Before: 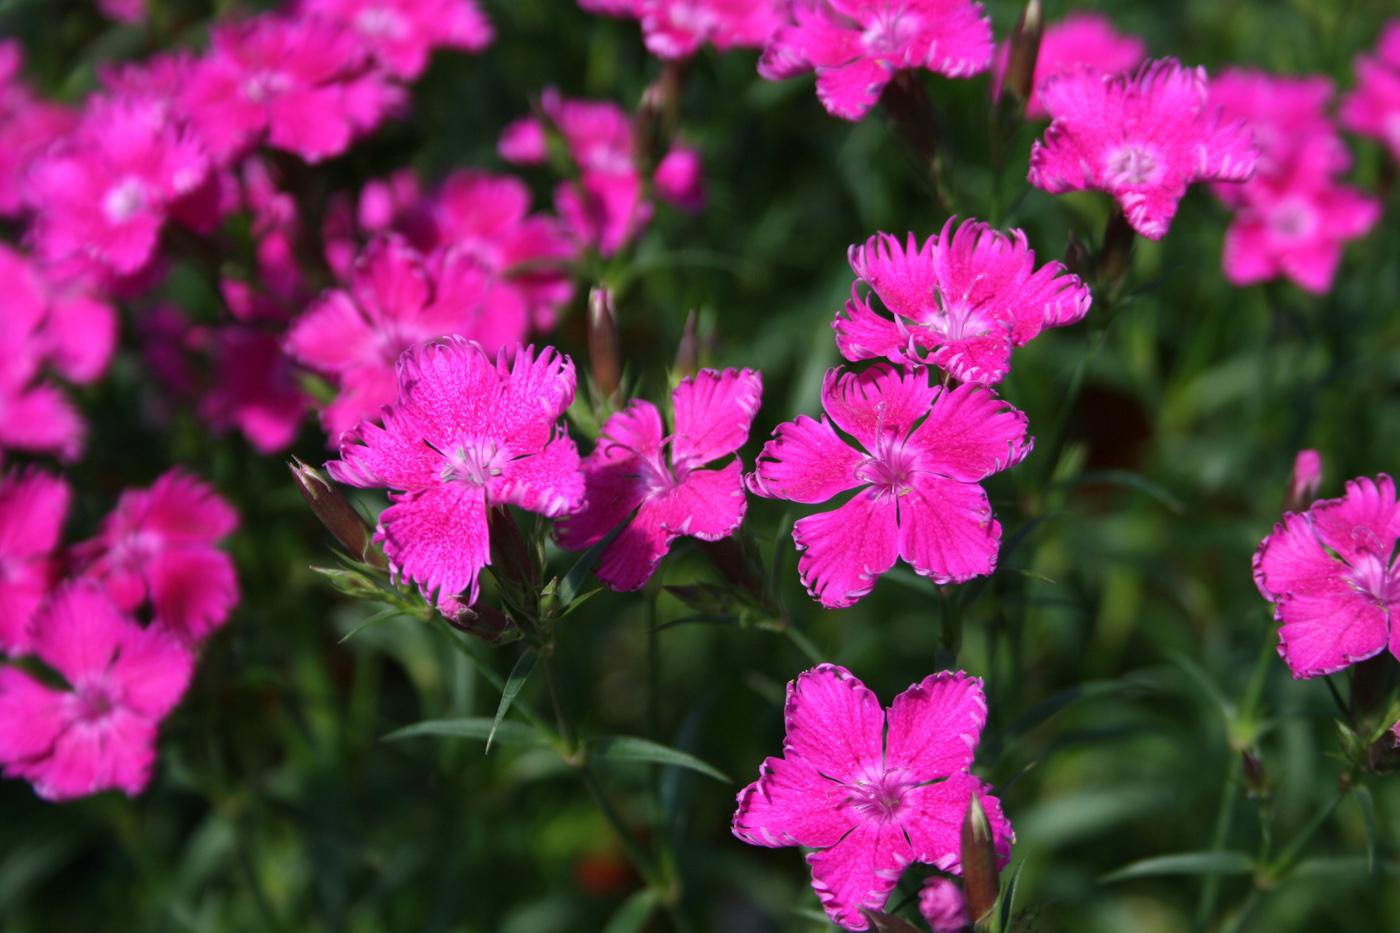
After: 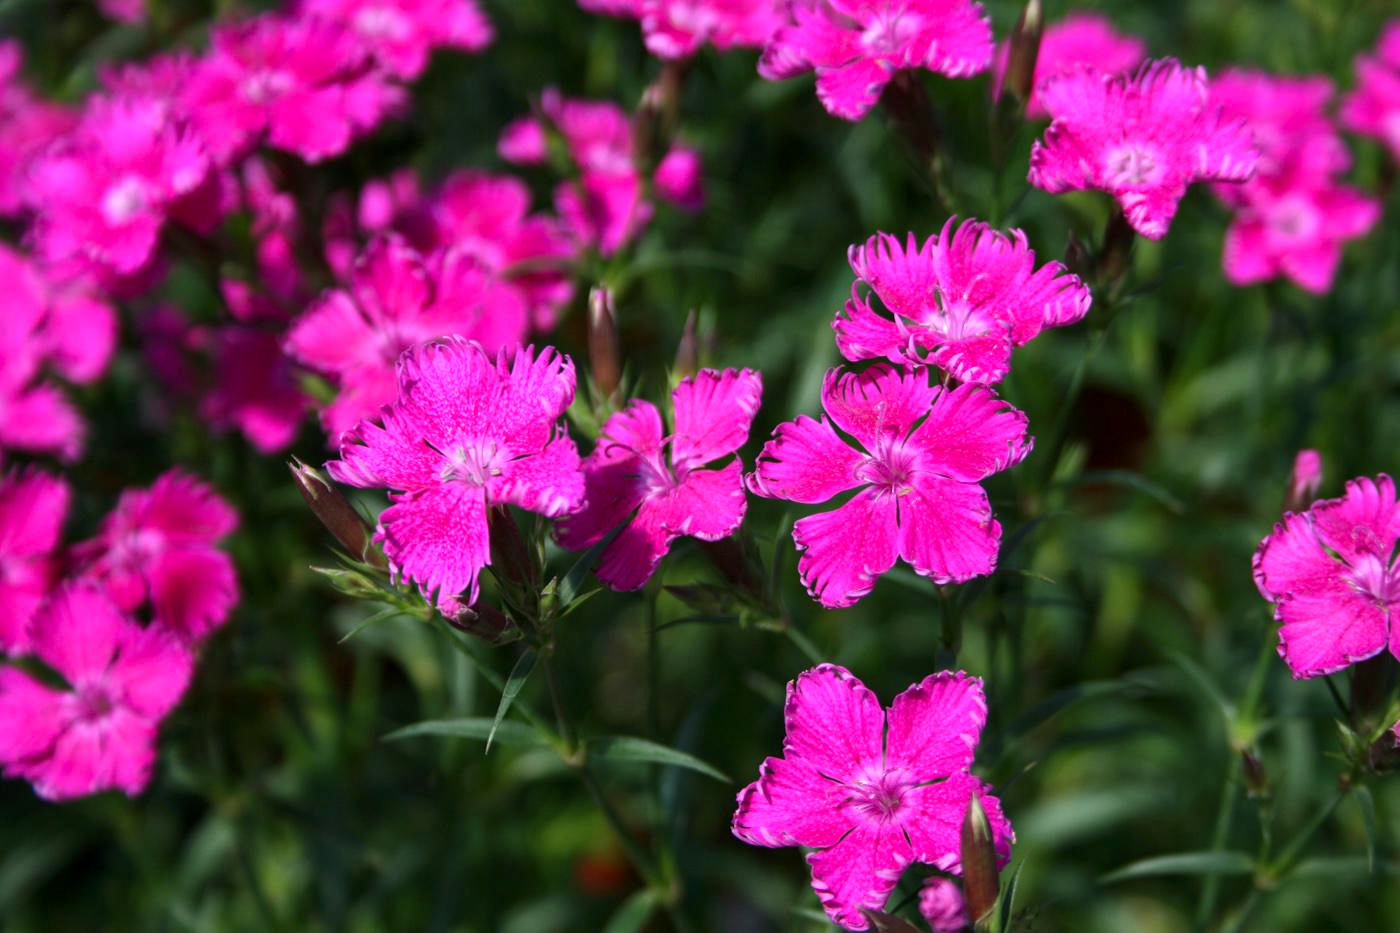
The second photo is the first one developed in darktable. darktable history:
contrast brightness saturation: contrast 0.1, brightness 0.03, saturation 0.09
local contrast: highlights 100%, shadows 100%, detail 120%, midtone range 0.2
